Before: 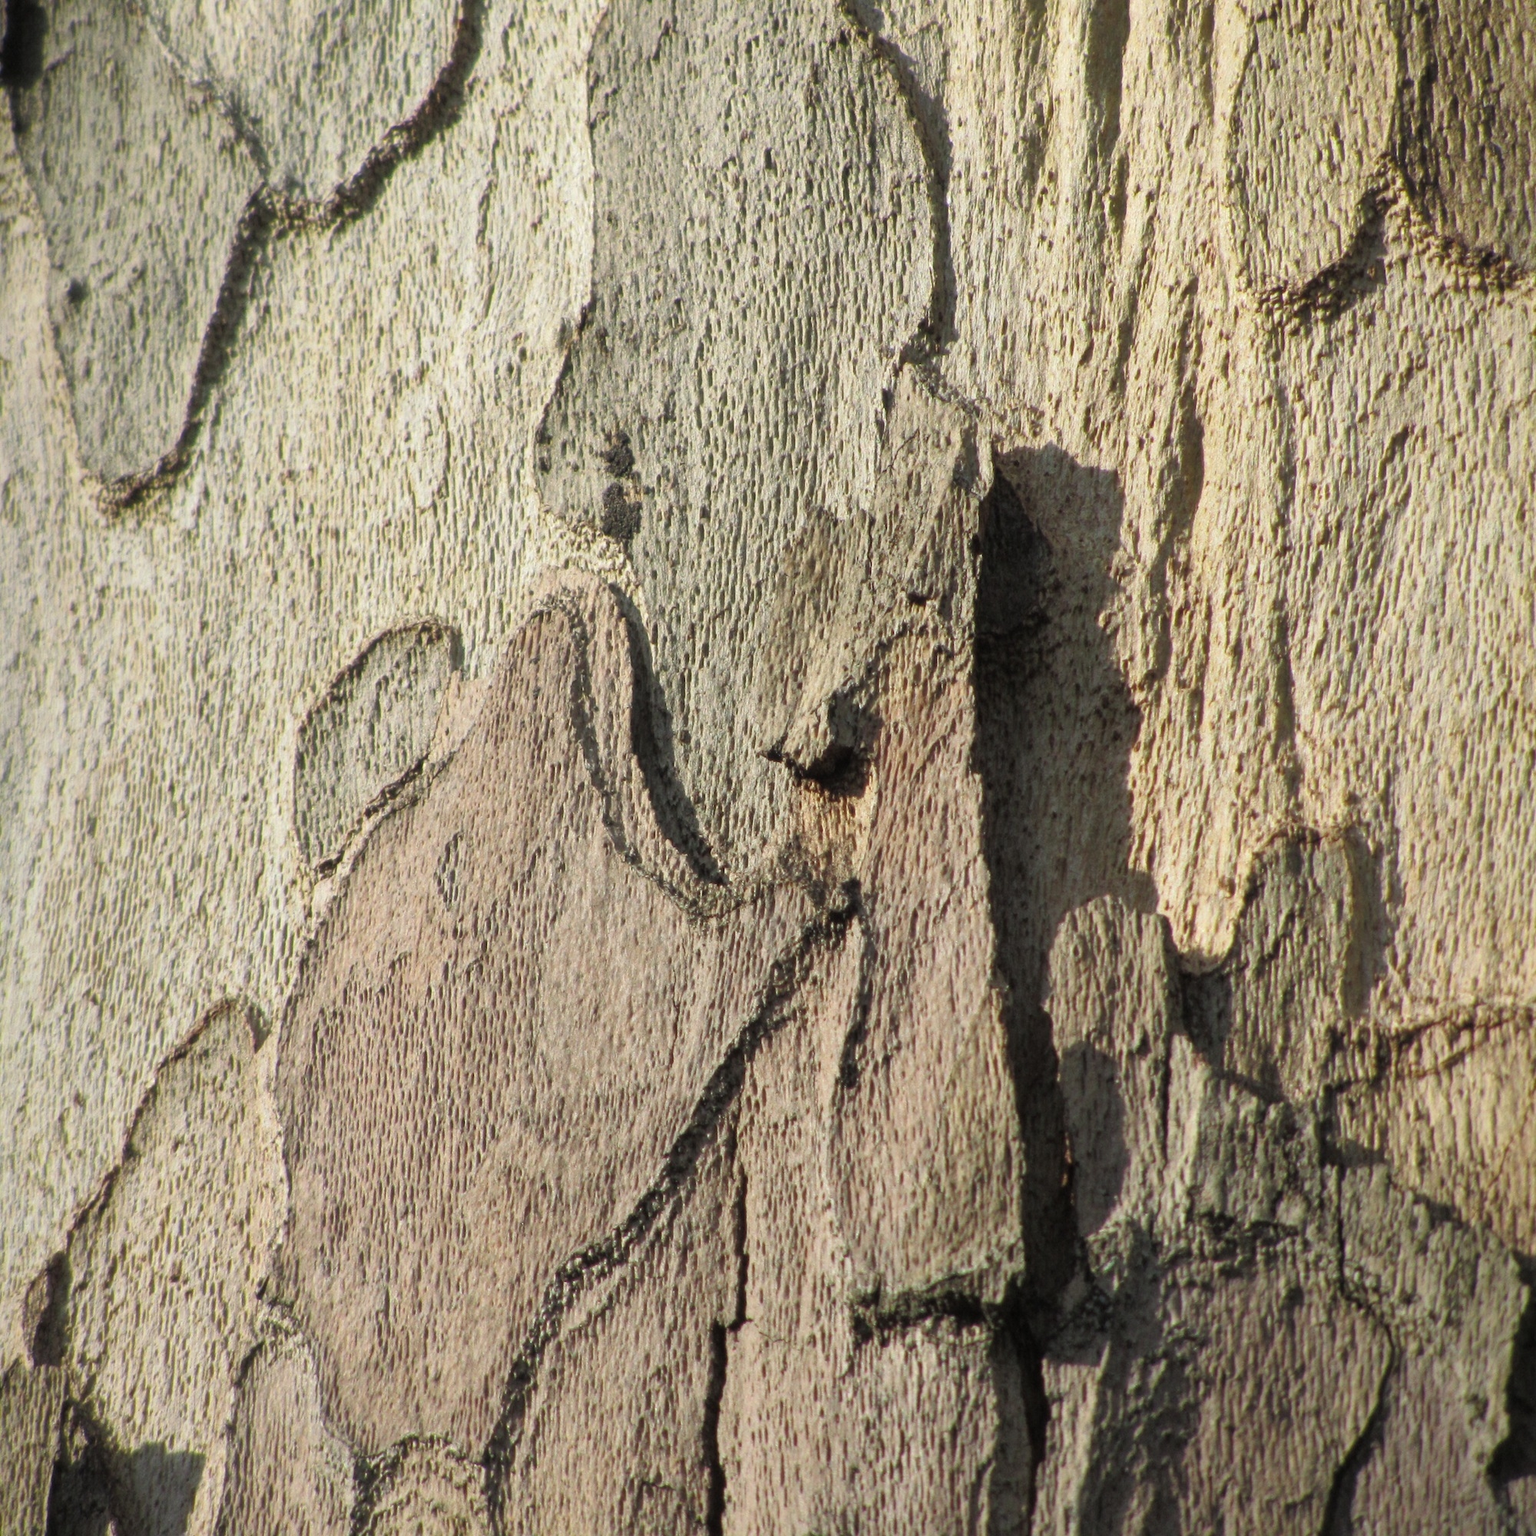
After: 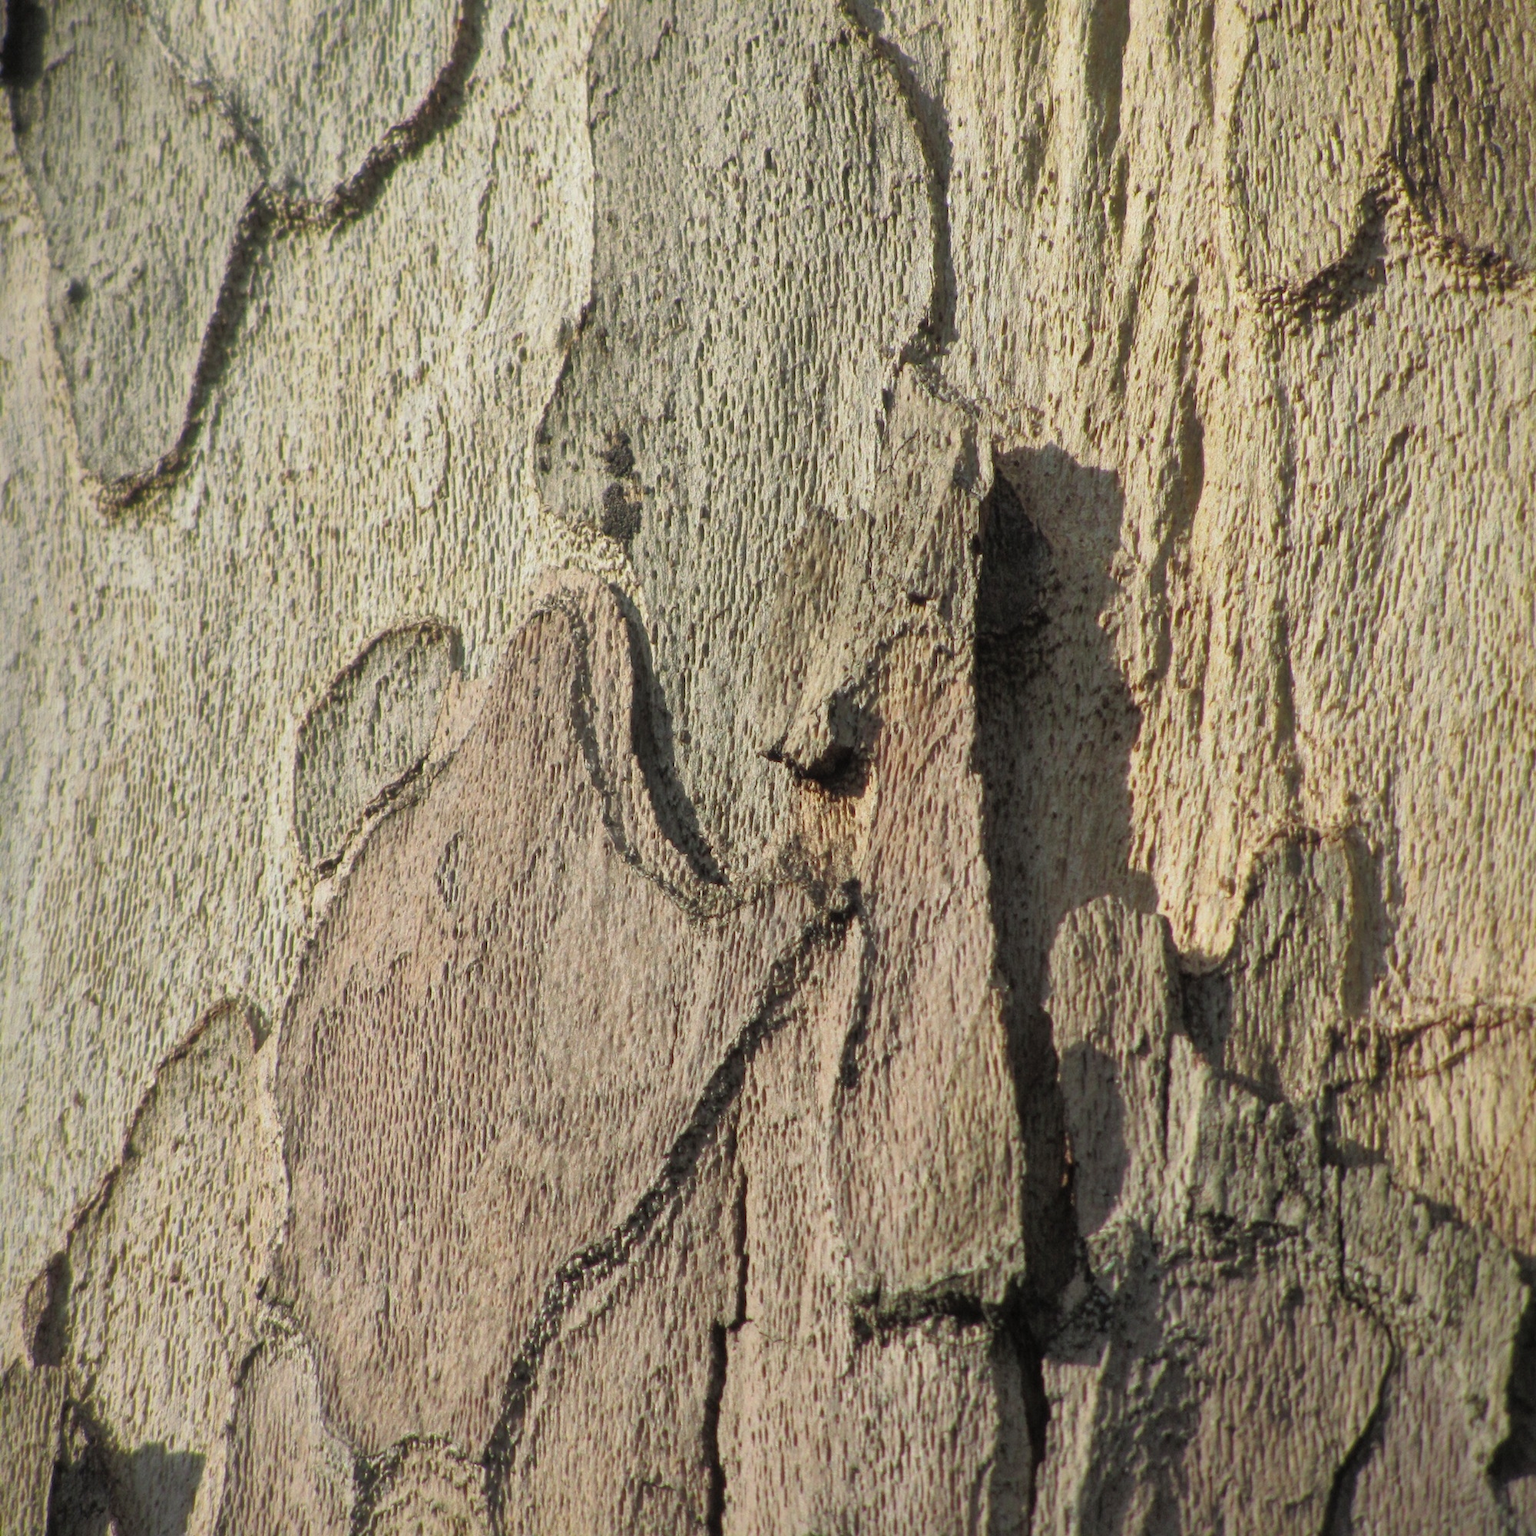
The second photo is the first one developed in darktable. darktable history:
filmic rgb: black relative exposure -16 EV, white relative exposure 2.92 EV, hardness 9.97, preserve chrominance max RGB
shadows and highlights: highlights color adjustment 41.63%
